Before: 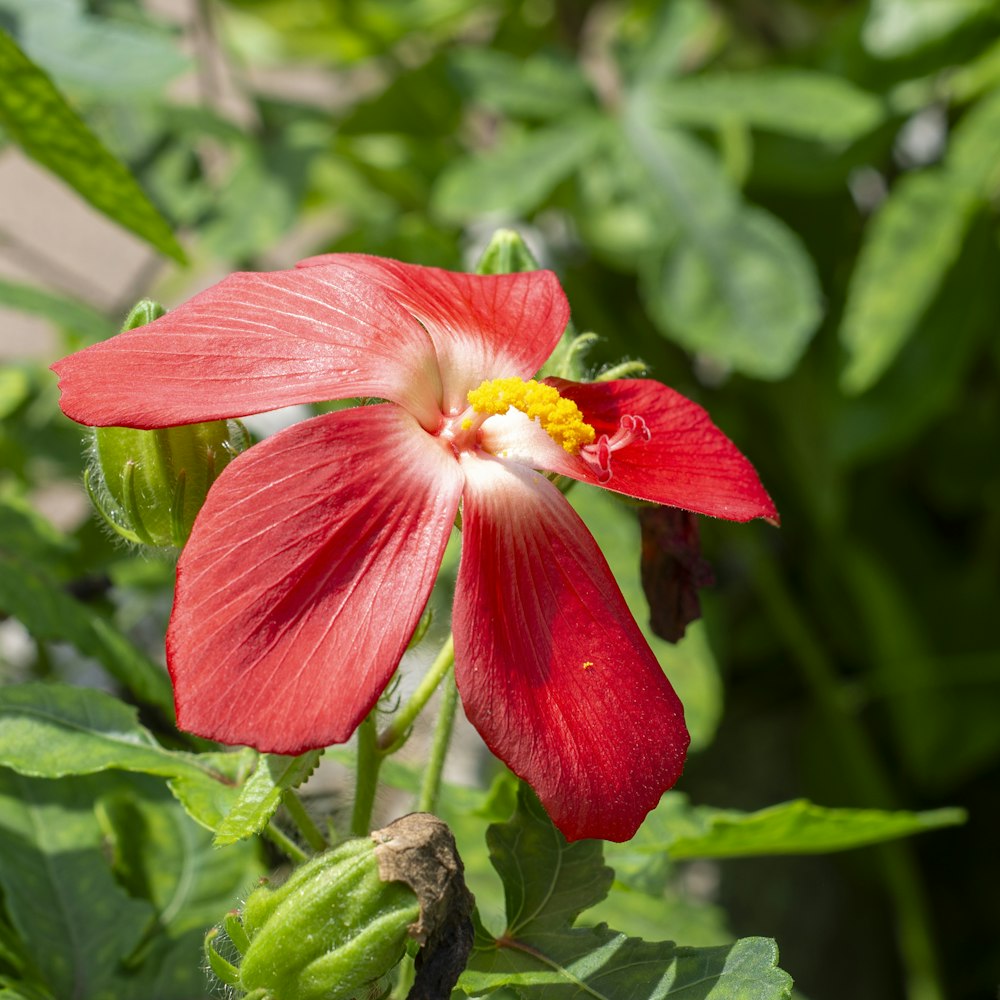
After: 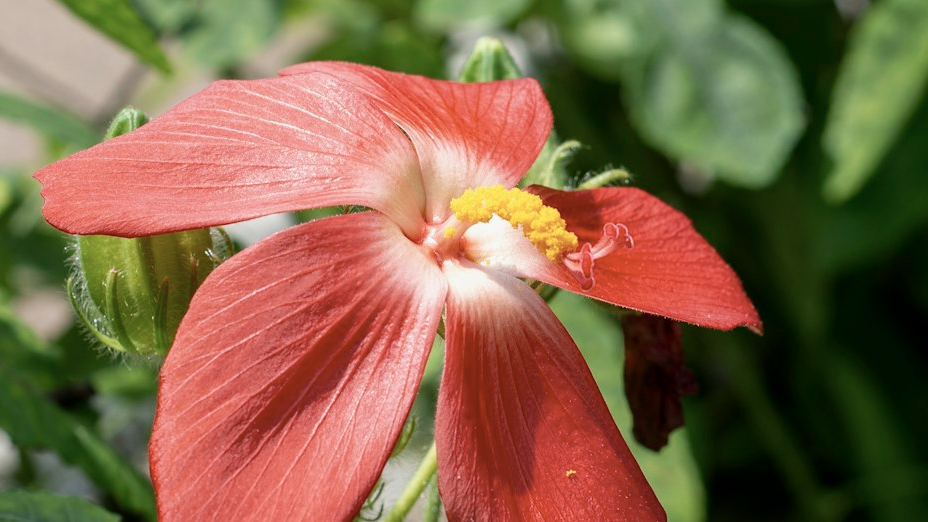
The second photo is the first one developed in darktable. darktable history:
contrast brightness saturation: contrast 0.1, saturation -0.36
exposure: black level correction 0.002, exposure -0.1 EV, compensate highlight preservation false
crop: left 1.744%, top 19.225%, right 5.069%, bottom 28.357%
color correction: saturation 1.11
